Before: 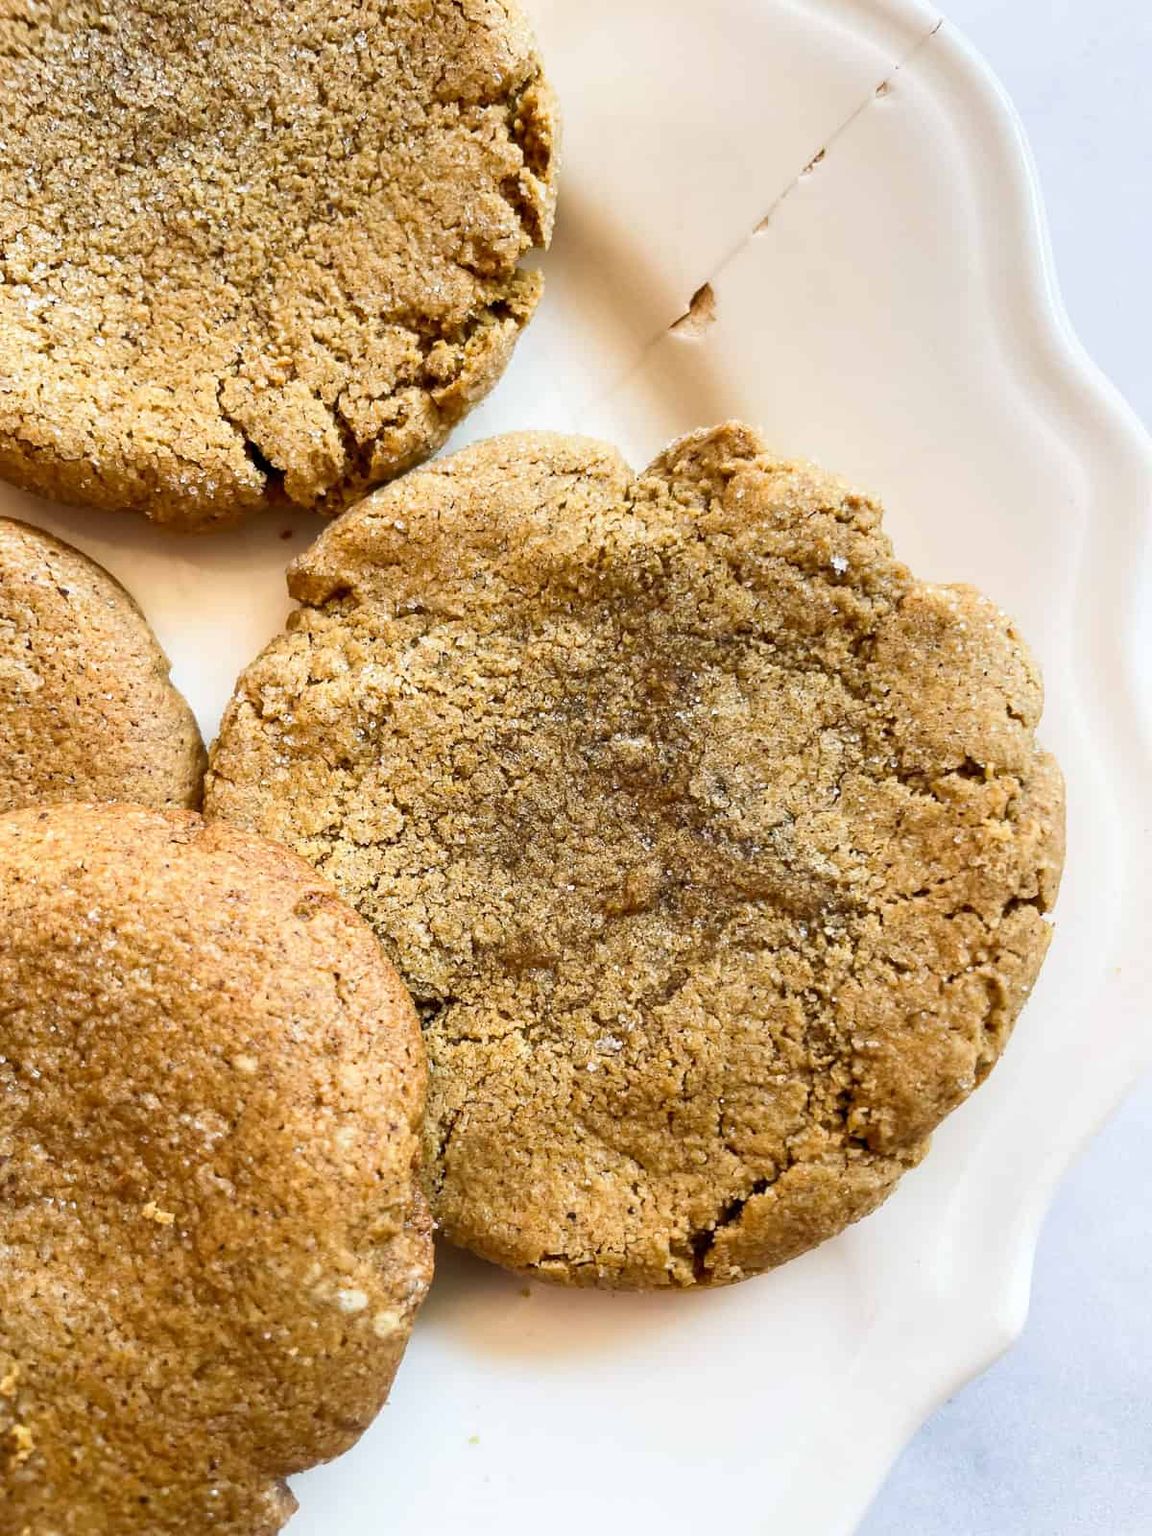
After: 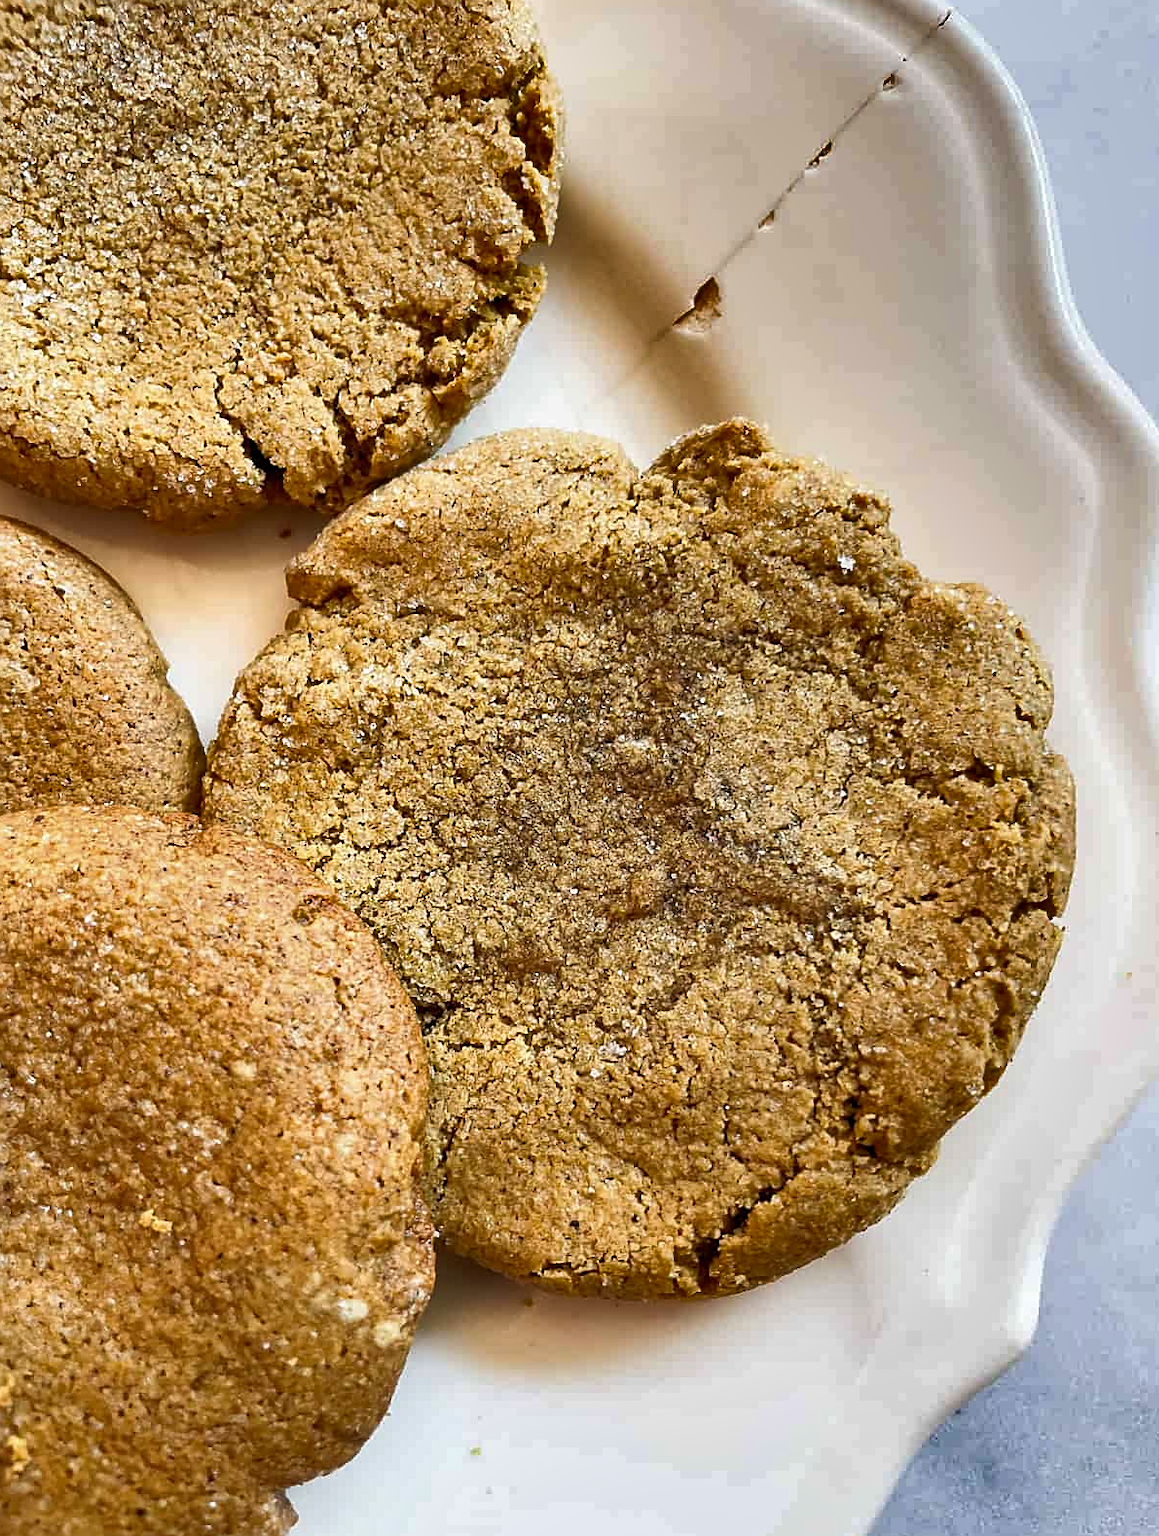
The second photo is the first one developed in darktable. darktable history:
exposure: compensate exposure bias true, compensate highlight preservation false
sharpen: on, module defaults
crop: left 0.479%, top 0.603%, right 0.236%, bottom 0.769%
shadows and highlights: radius 109.69, shadows 41.26, highlights -71.94, low approximation 0.01, soften with gaussian
